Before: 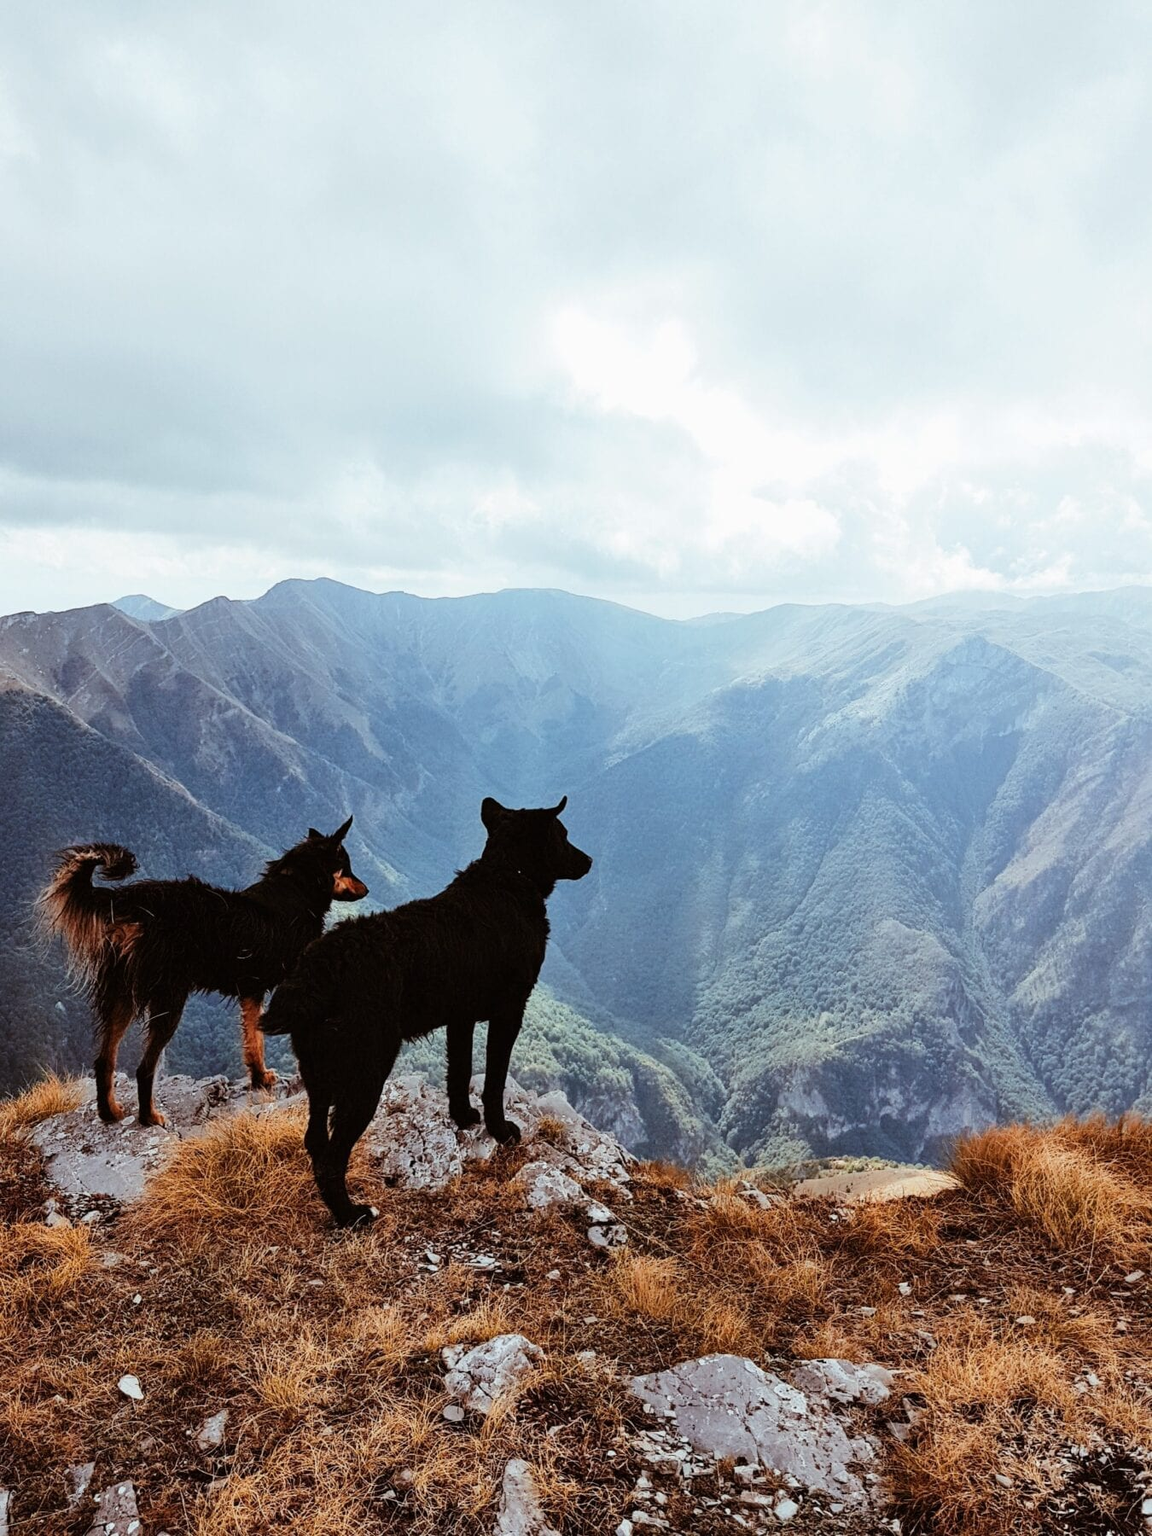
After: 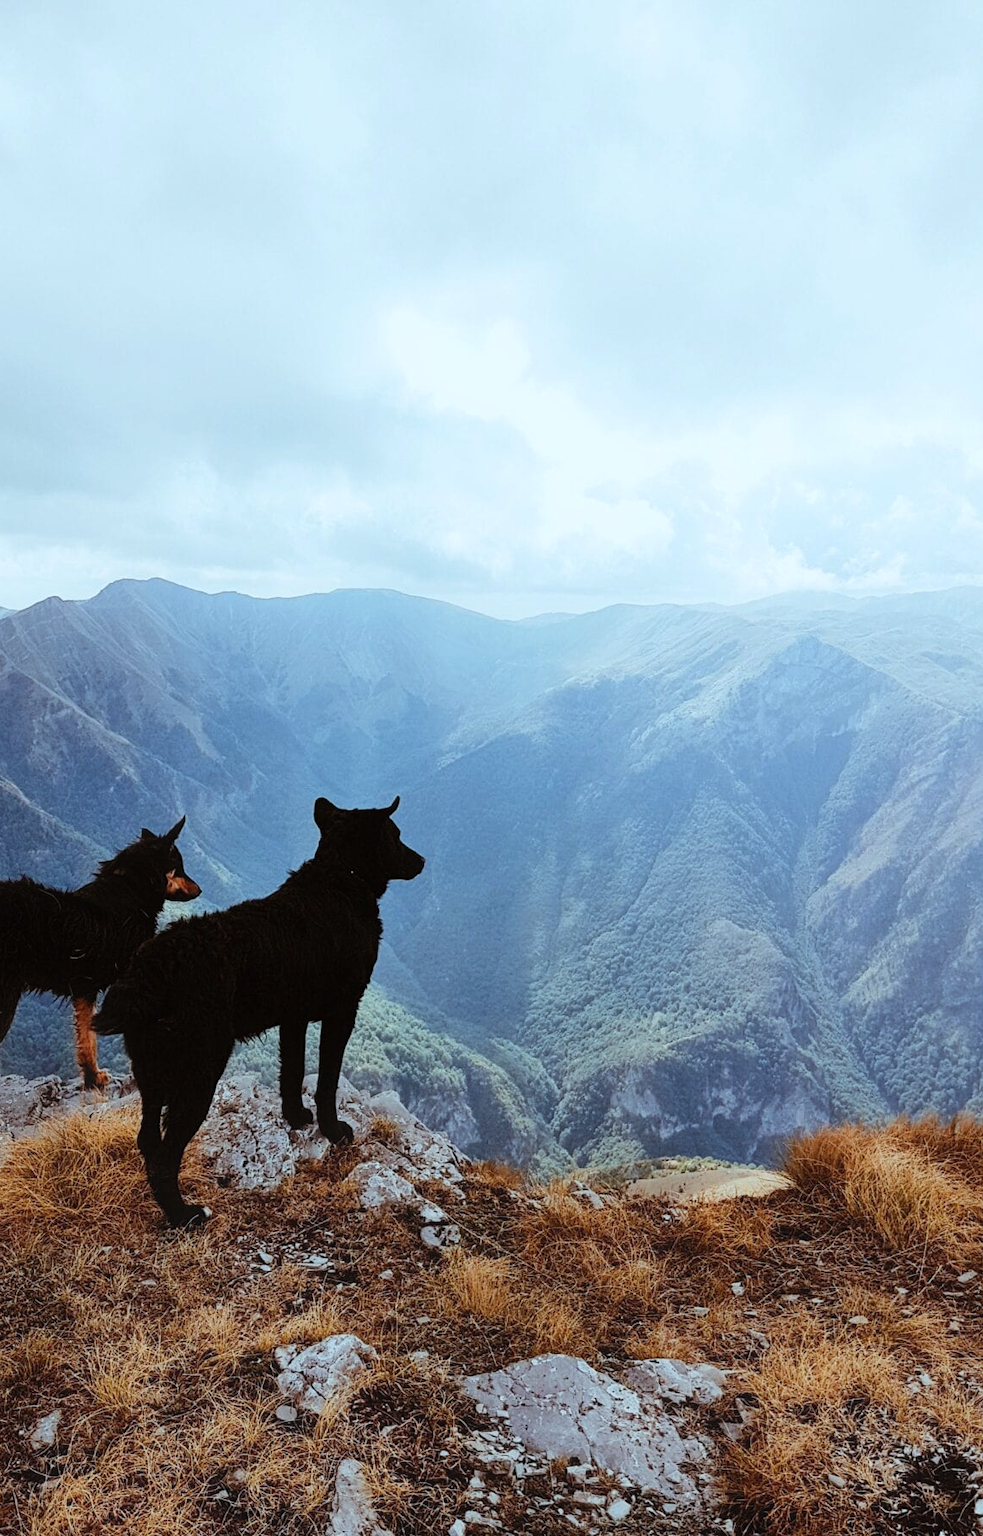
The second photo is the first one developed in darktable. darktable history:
white balance: red 0.925, blue 1.046
crop and rotate: left 14.584%
contrast equalizer: y [[0.5, 0.488, 0.462, 0.461, 0.491, 0.5], [0.5 ×6], [0.5 ×6], [0 ×6], [0 ×6]]
